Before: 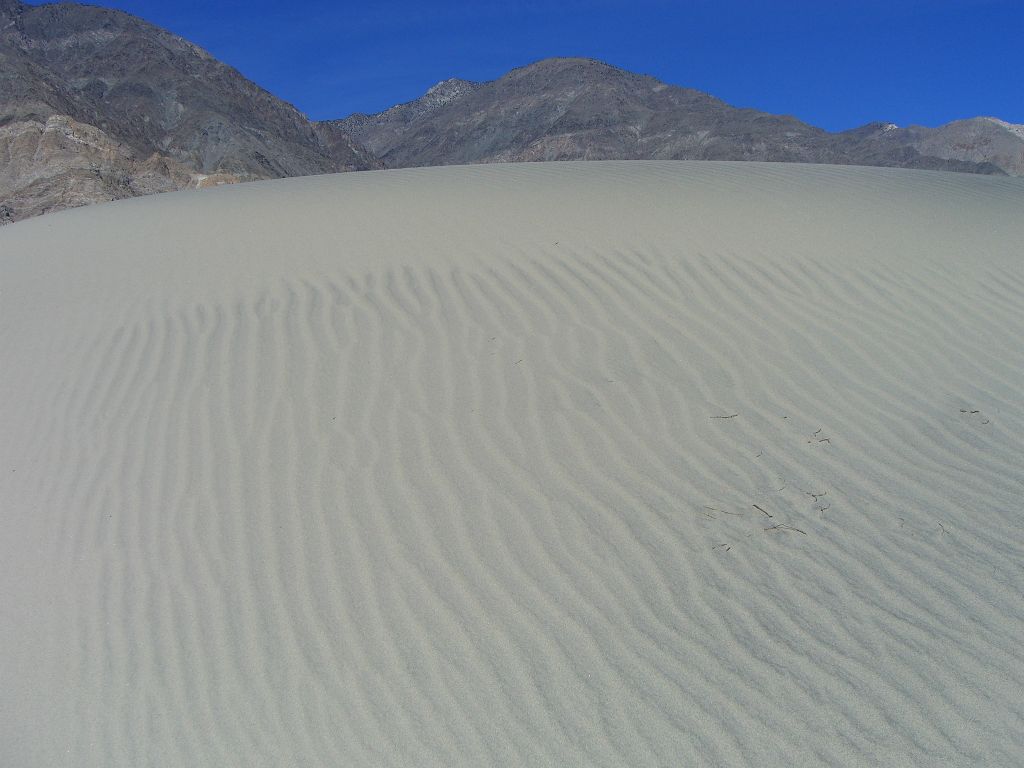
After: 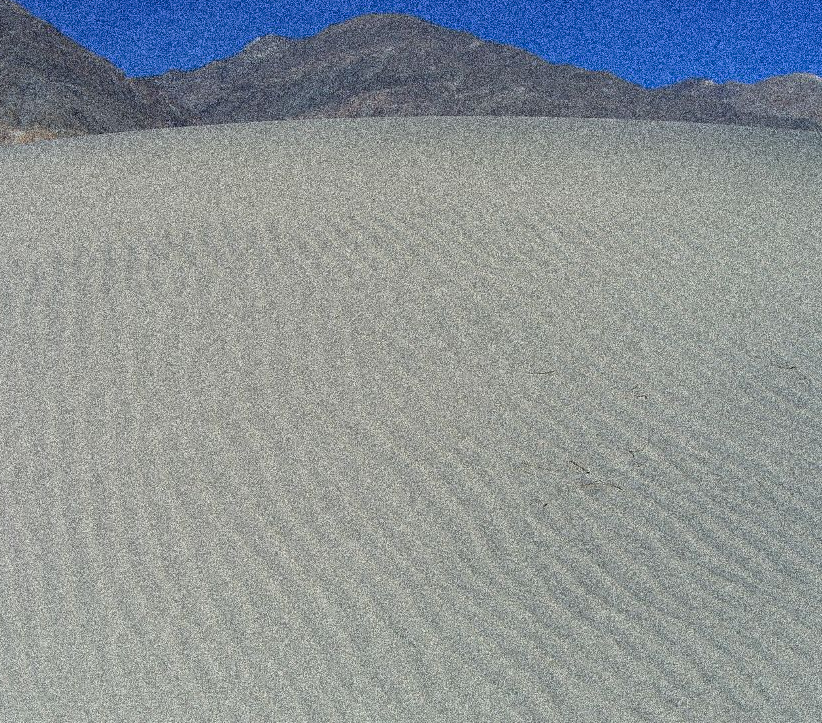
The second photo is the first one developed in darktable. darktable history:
crop and rotate: left 17.959%, top 5.771%, right 1.742%
grain: coarseness 3.75 ISO, strength 100%, mid-tones bias 0%
contrast equalizer: octaves 7, y [[0.6 ×6], [0.55 ×6], [0 ×6], [0 ×6], [0 ×6]], mix 0.15
